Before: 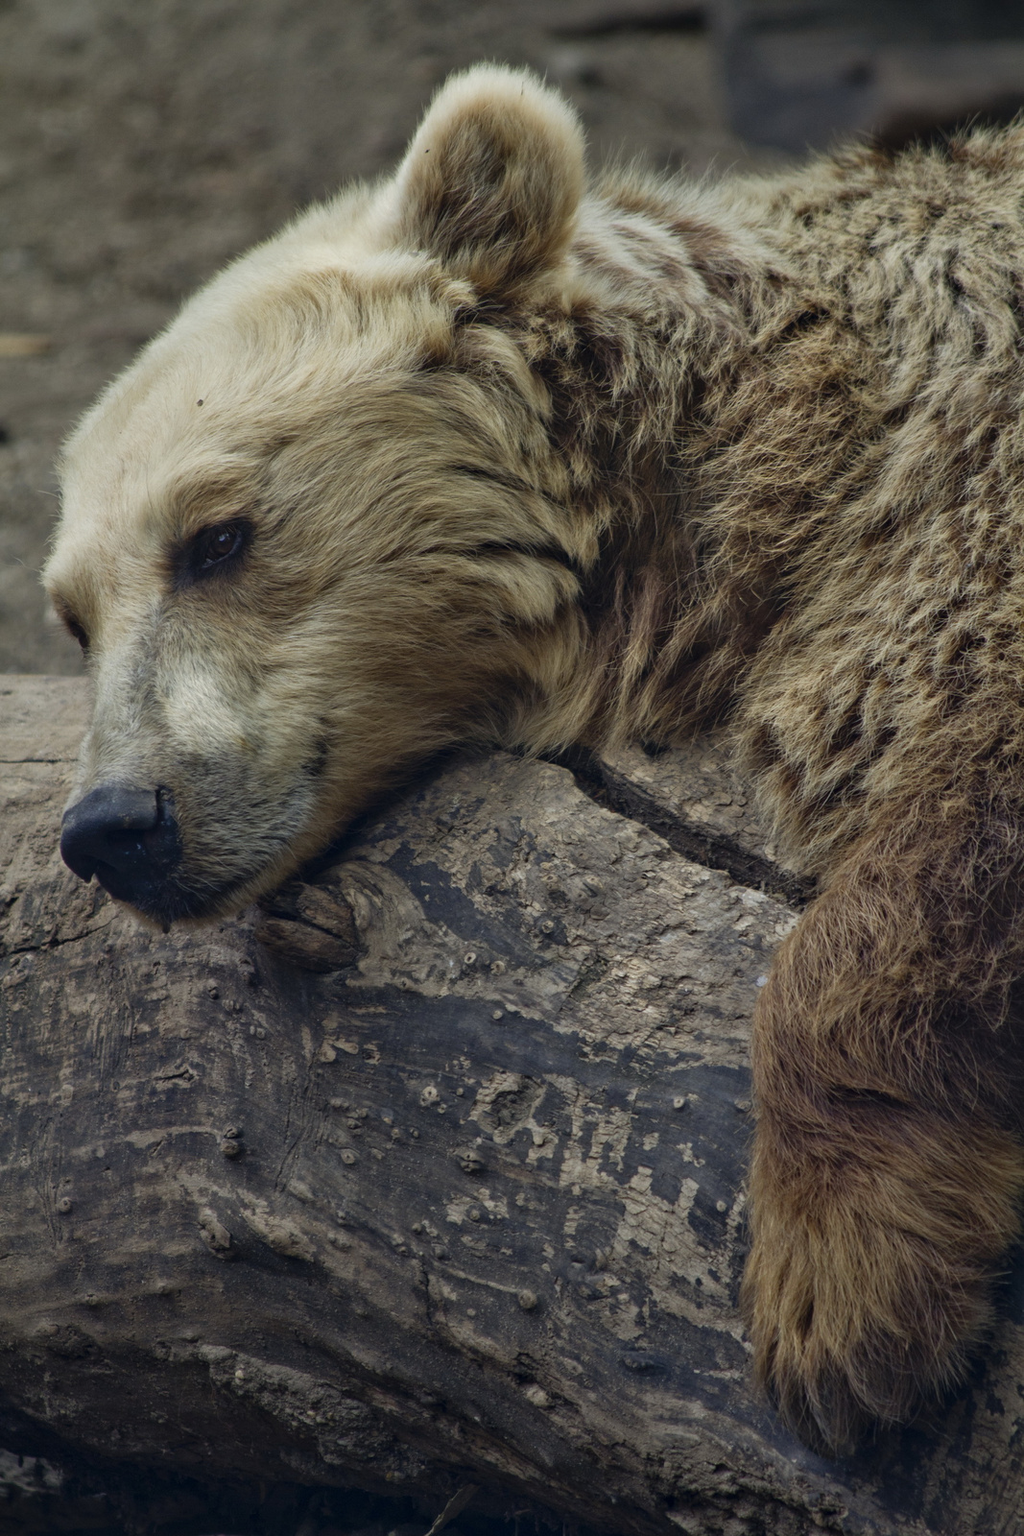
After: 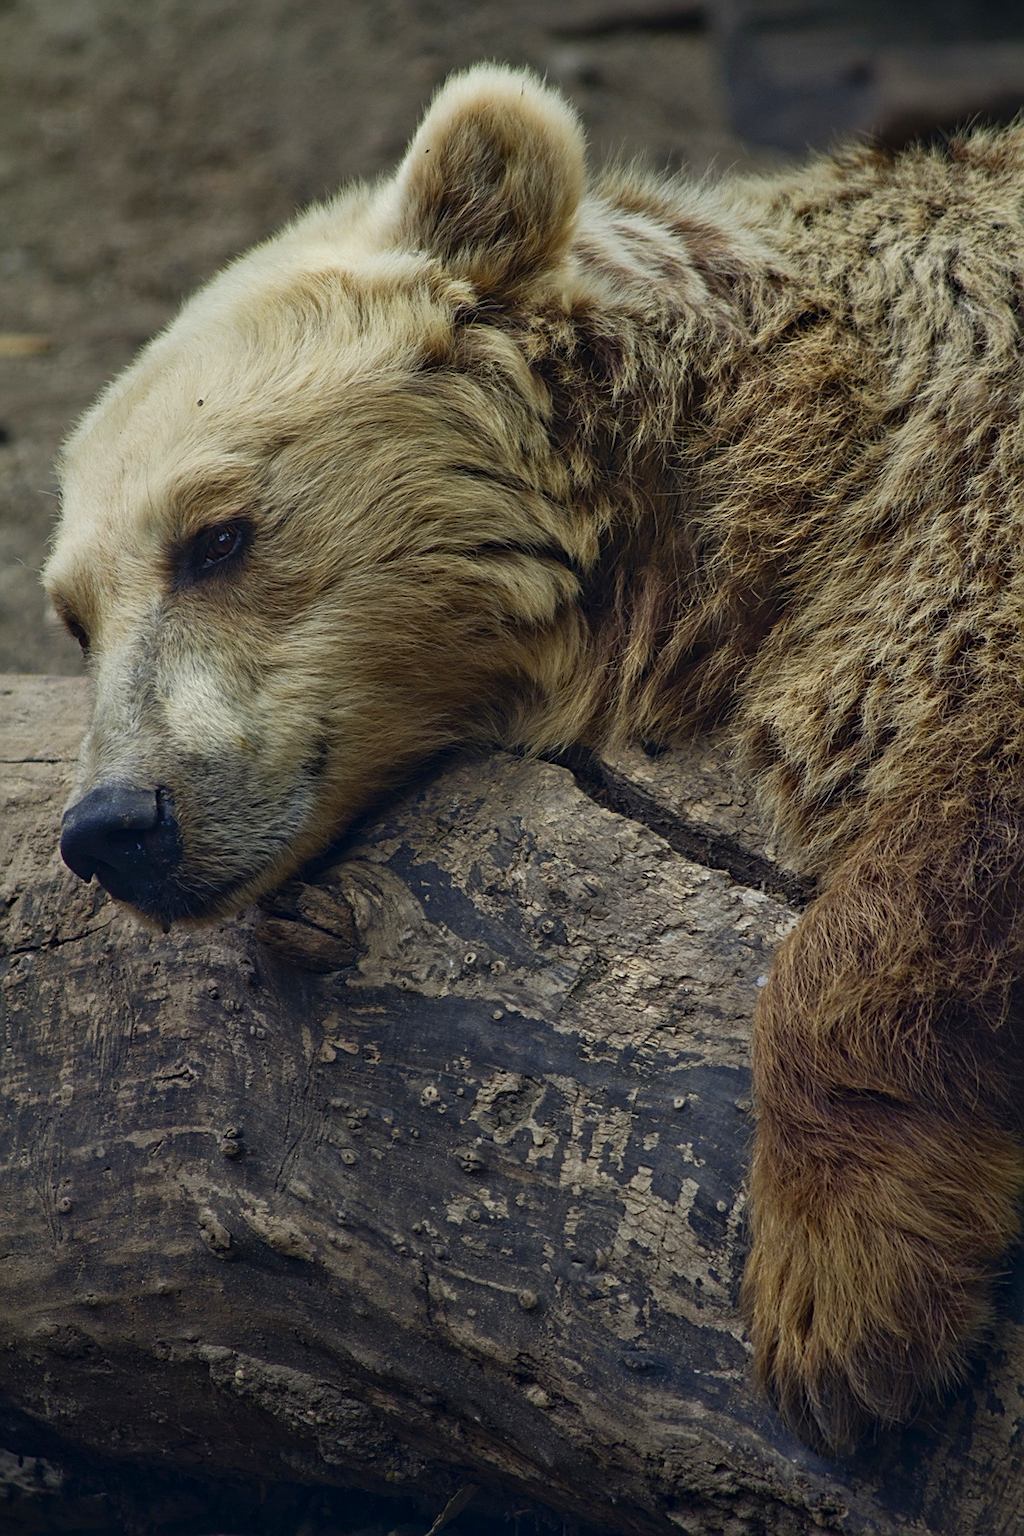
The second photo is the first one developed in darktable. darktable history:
shadows and highlights: shadows -22.56, highlights 45.92, highlights color adjustment 42.34%, soften with gaussian
sharpen: on, module defaults
contrast brightness saturation: contrast 0.085, saturation 0.274
